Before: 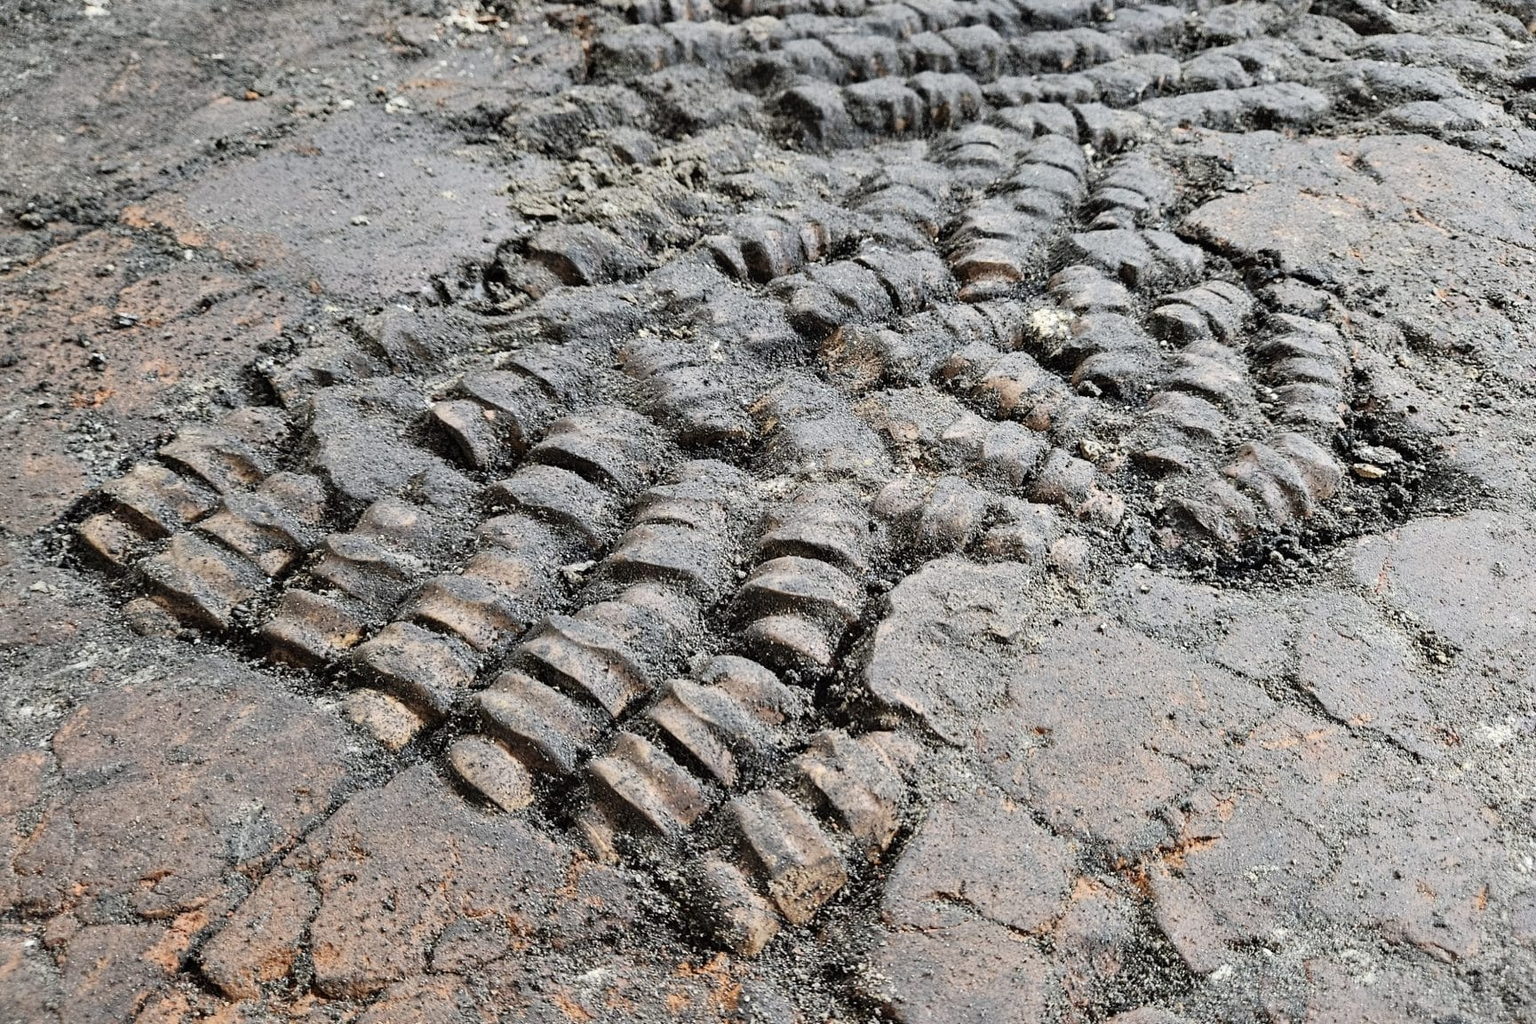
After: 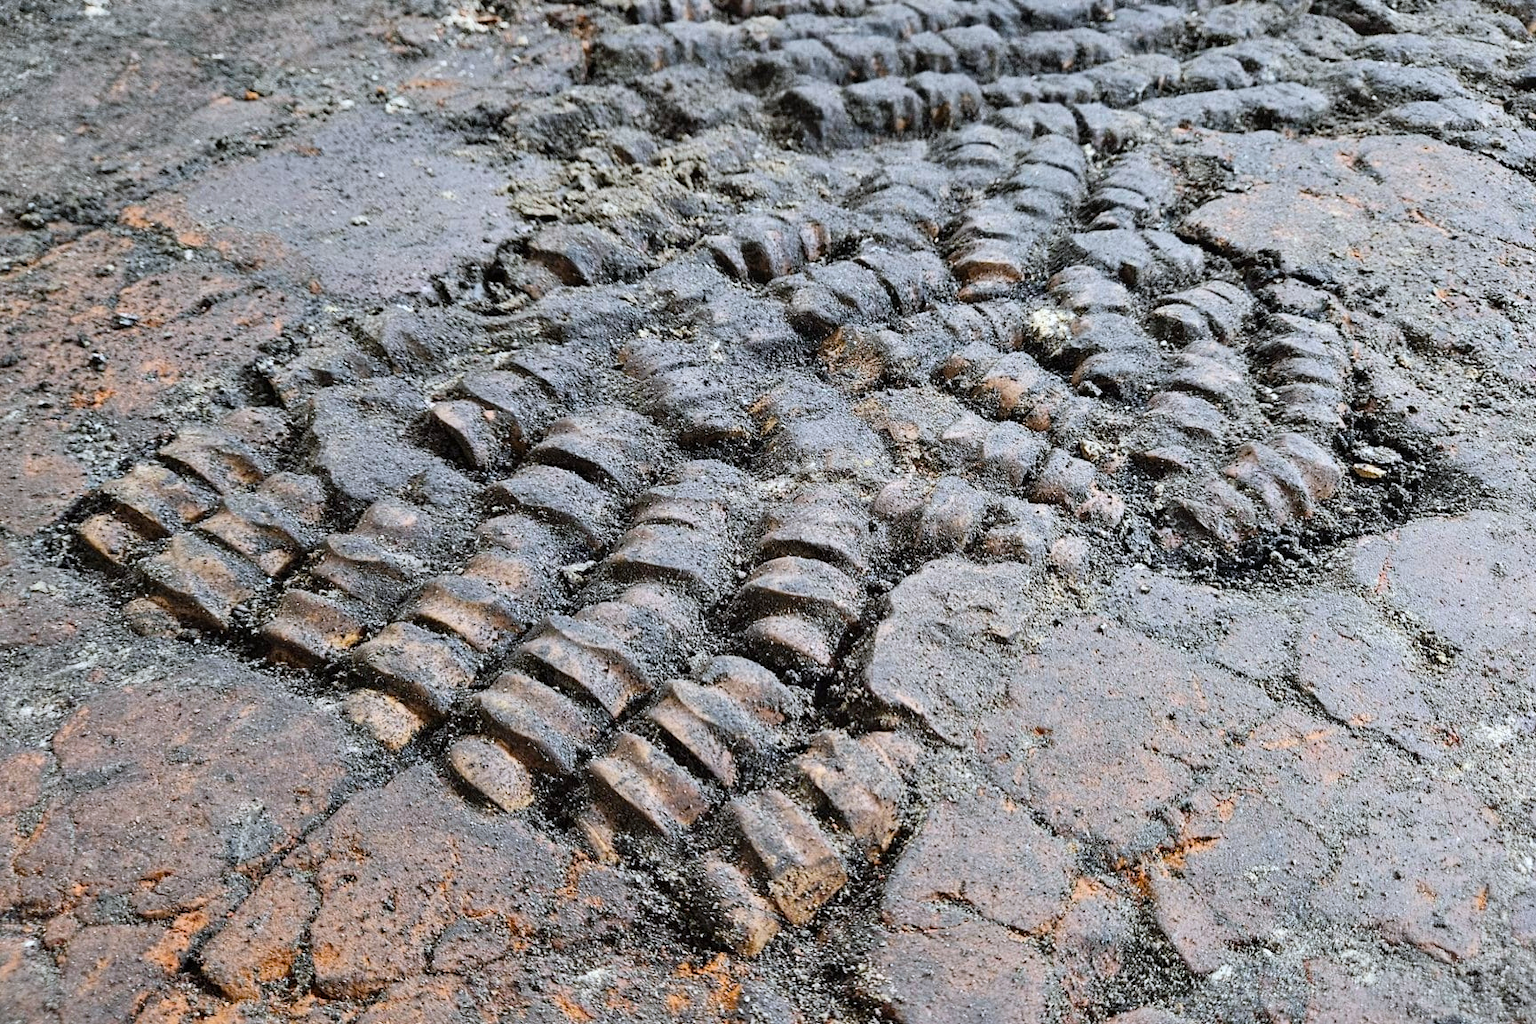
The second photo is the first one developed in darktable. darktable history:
exposure: compensate highlight preservation false
color correction: highlights a* -0.633, highlights b* -8.44
color balance rgb: linear chroma grading › global chroma 9.723%, perceptual saturation grading › global saturation 31.138%, global vibrance 20%
